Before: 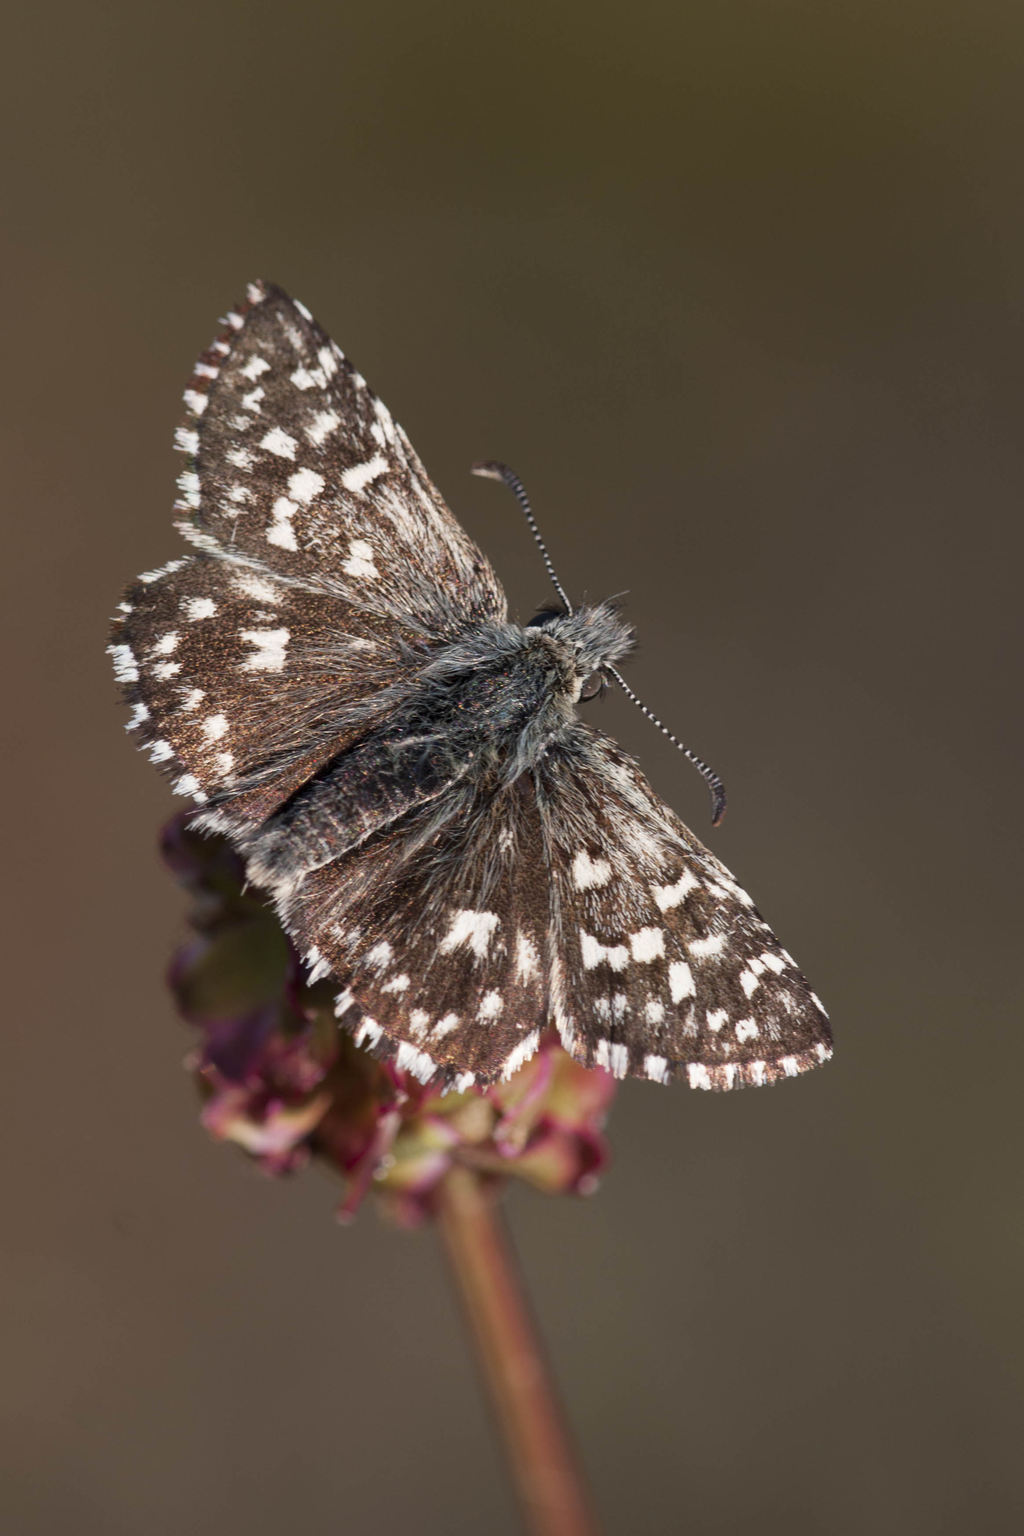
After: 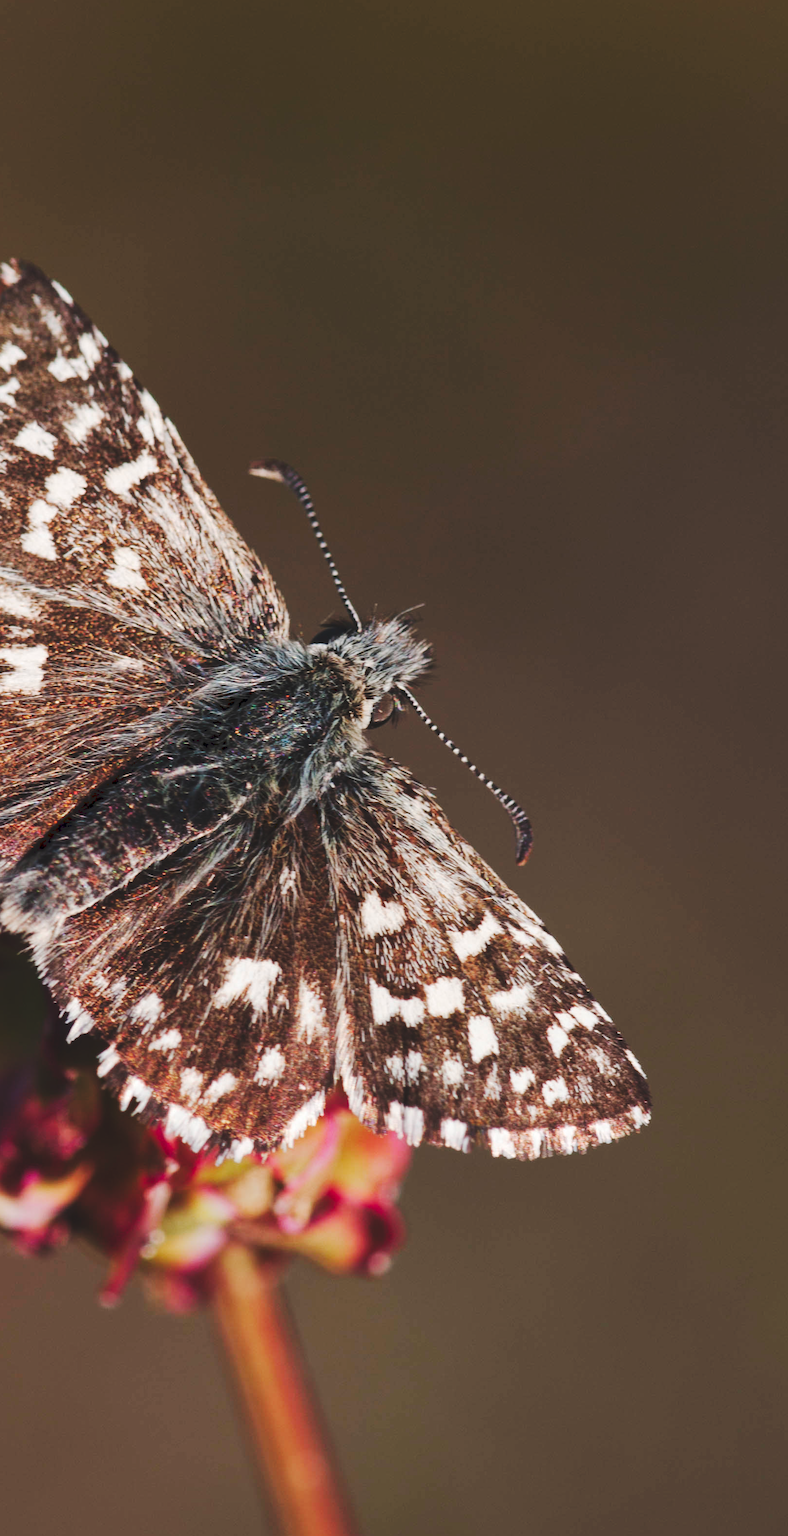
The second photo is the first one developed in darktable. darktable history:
crop and rotate: left 24.139%, top 3.088%, right 6.511%, bottom 6.821%
tone curve: curves: ch0 [(0, 0) (0.003, 0.108) (0.011, 0.112) (0.025, 0.117) (0.044, 0.126) (0.069, 0.133) (0.1, 0.146) (0.136, 0.158) (0.177, 0.178) (0.224, 0.212) (0.277, 0.256) (0.335, 0.331) (0.399, 0.423) (0.468, 0.538) (0.543, 0.641) (0.623, 0.721) (0.709, 0.792) (0.801, 0.845) (0.898, 0.917) (1, 1)], preserve colors none
